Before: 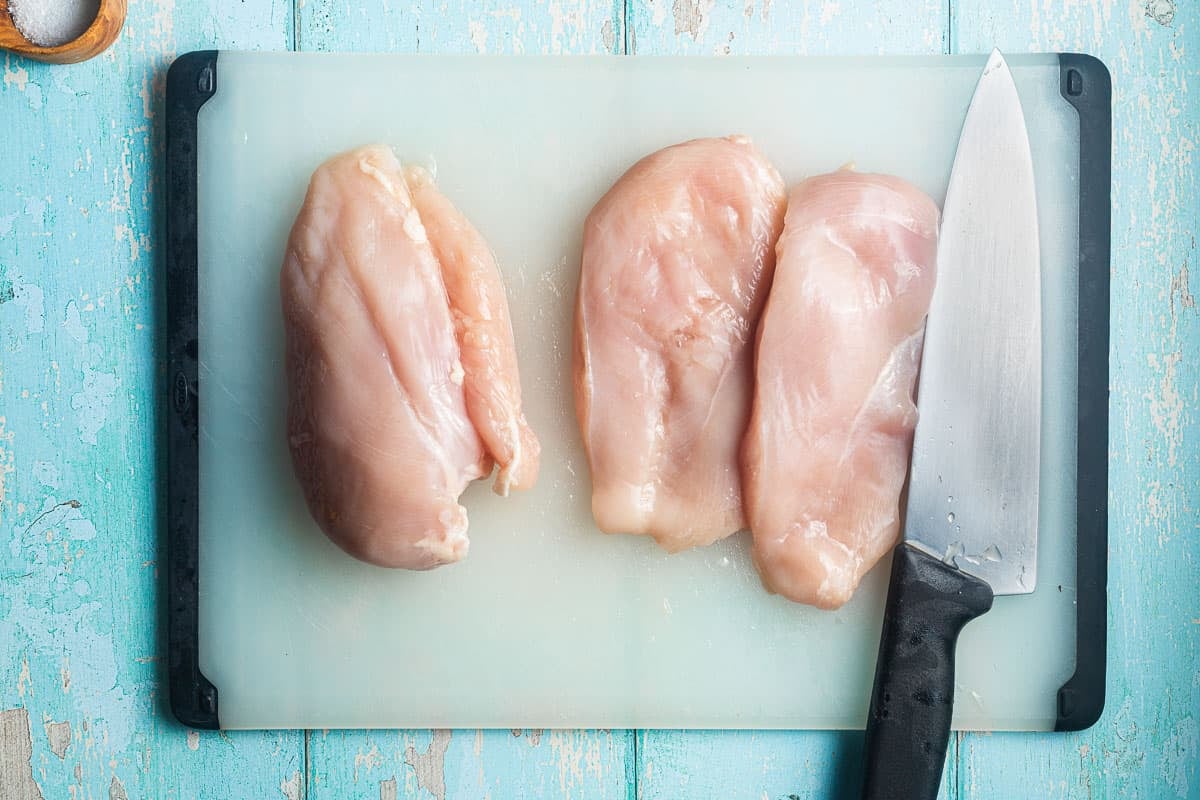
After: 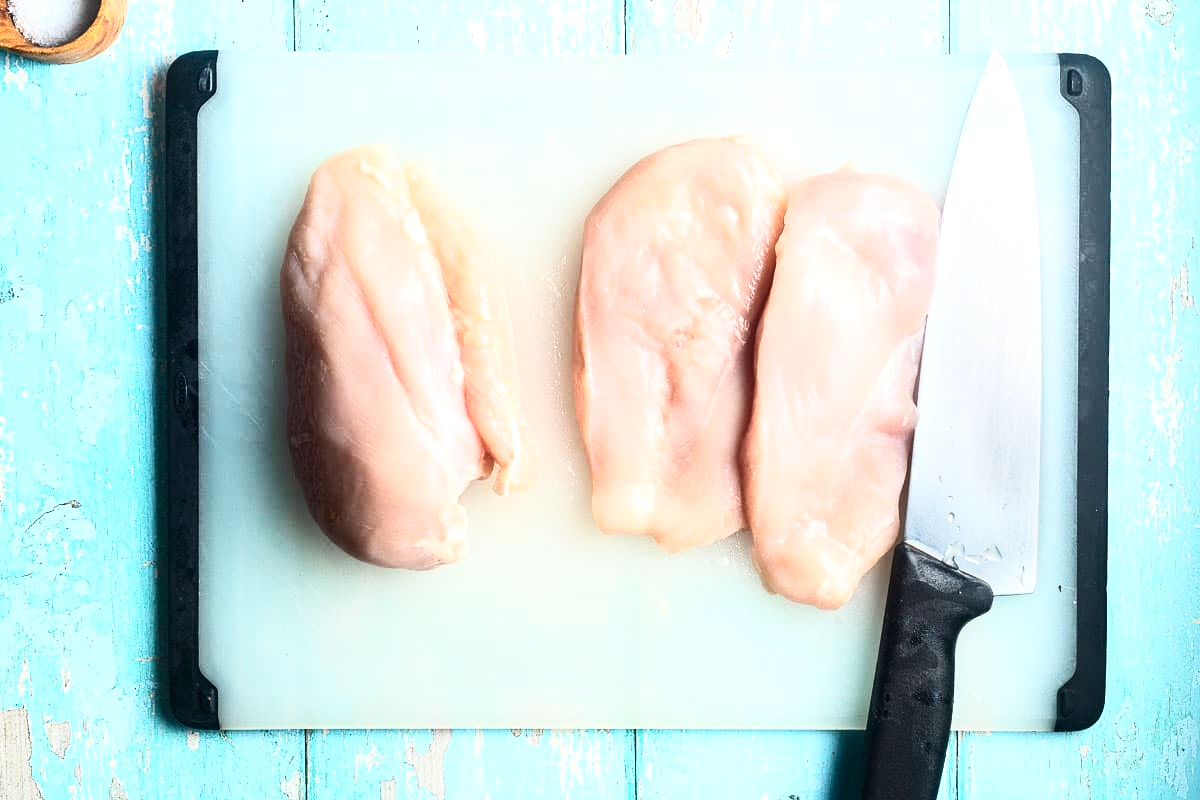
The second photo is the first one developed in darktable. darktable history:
exposure: exposure 0.405 EV, compensate highlight preservation false
contrast brightness saturation: contrast 0.373, brightness 0.098
